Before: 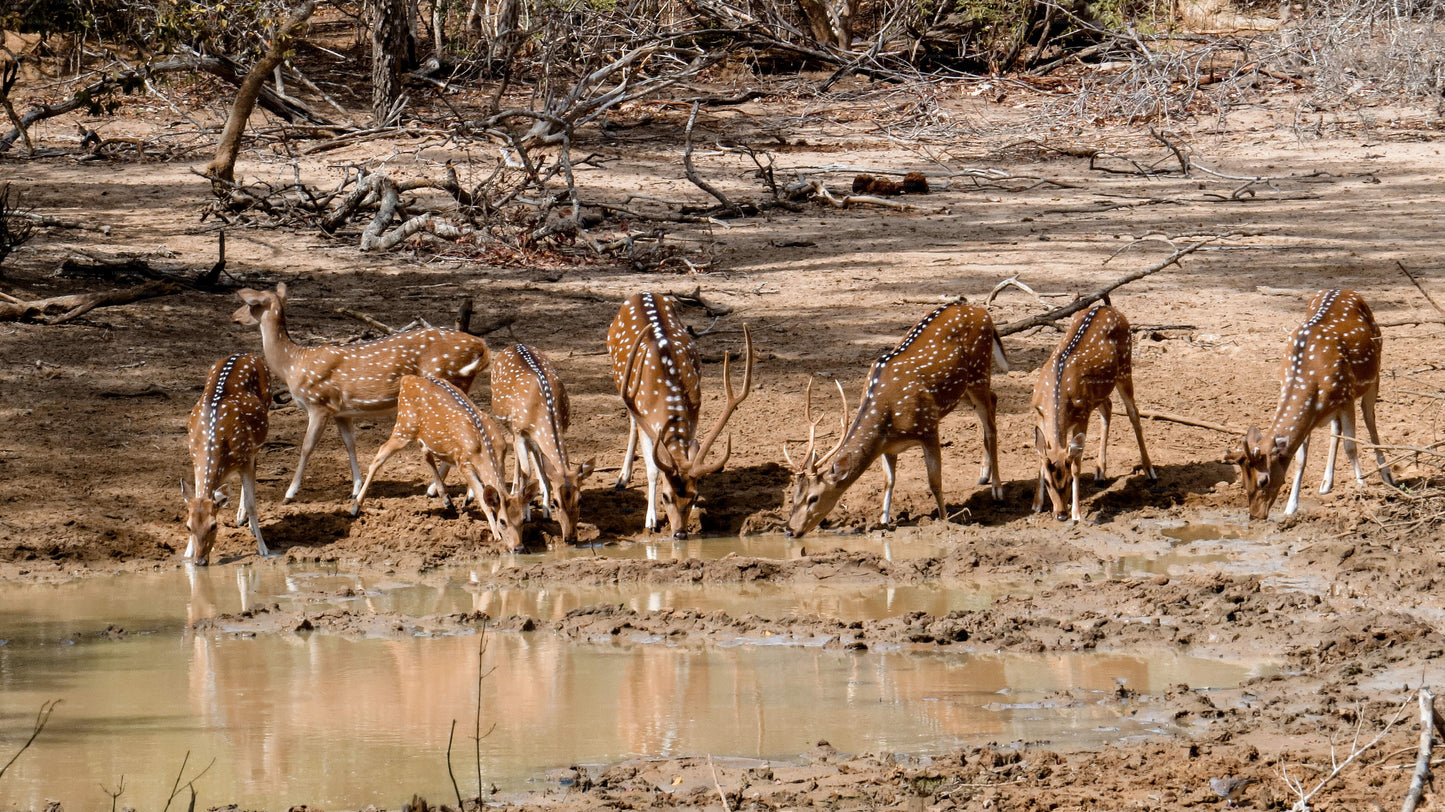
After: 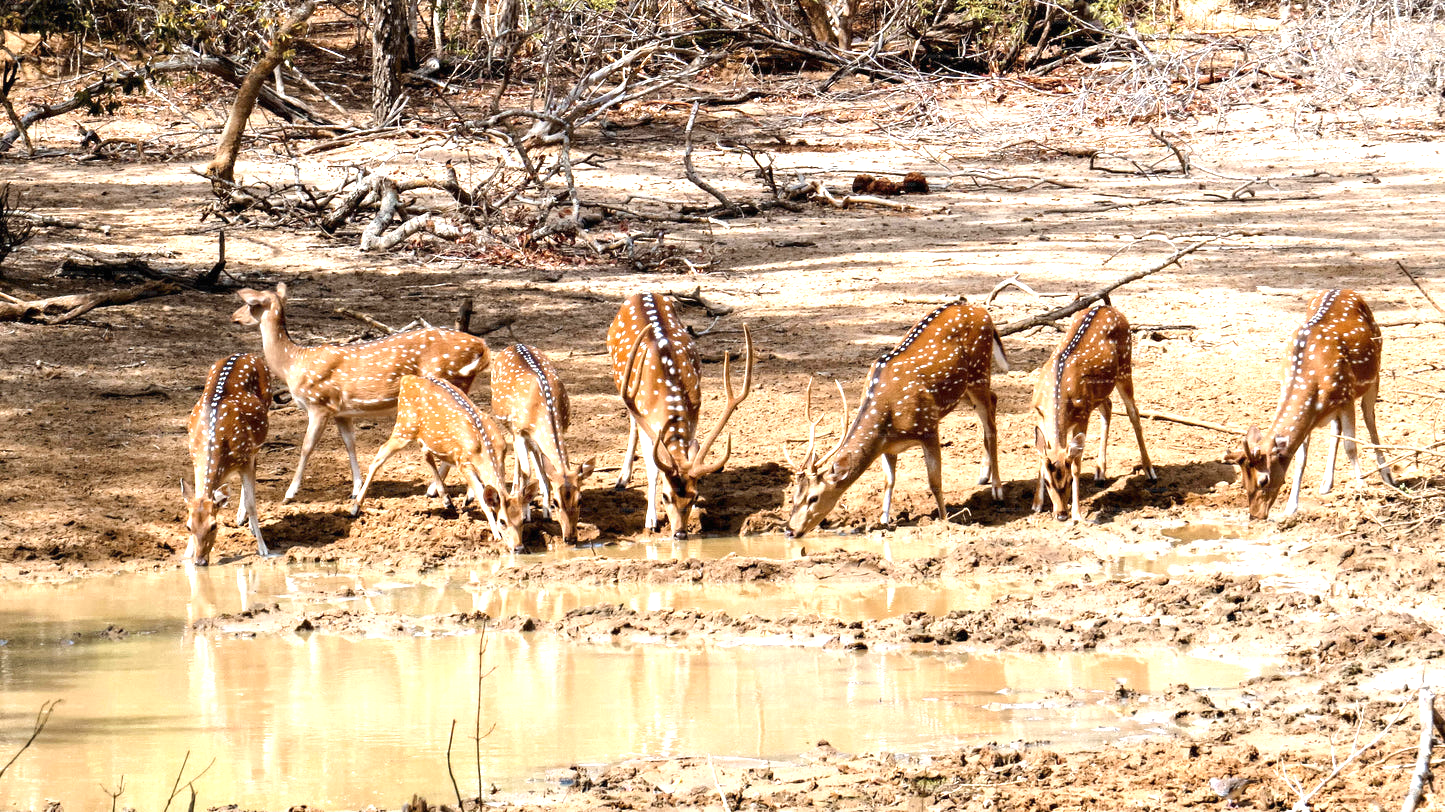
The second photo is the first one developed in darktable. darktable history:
exposure: black level correction 0, exposure 1.29 EV, compensate highlight preservation false
